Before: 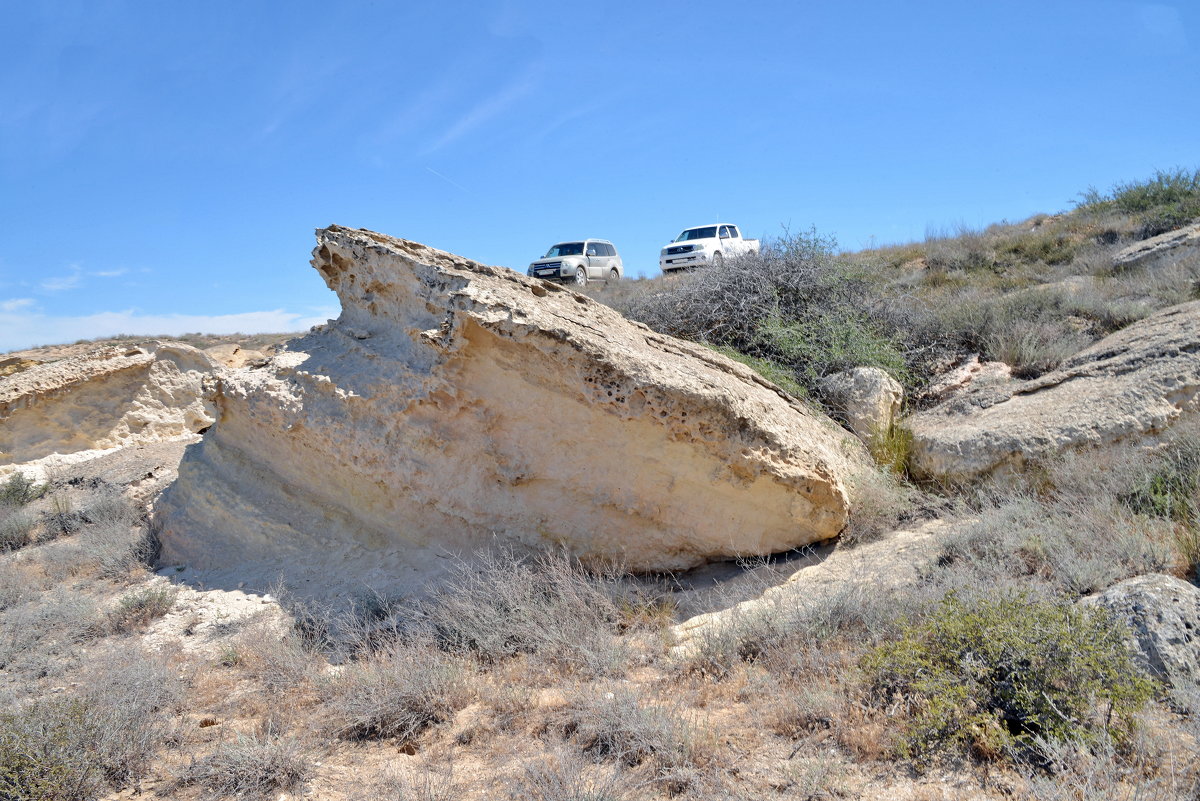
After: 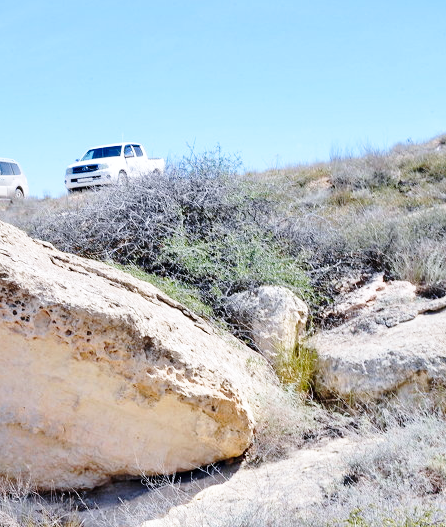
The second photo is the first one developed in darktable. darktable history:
crop and rotate: left 49.651%, top 10.125%, right 13.157%, bottom 24.072%
color calibration: illuminant as shot in camera, x 0.358, y 0.373, temperature 4628.91 K
base curve: curves: ch0 [(0, 0) (0.028, 0.03) (0.121, 0.232) (0.46, 0.748) (0.859, 0.968) (1, 1)], preserve colors none
